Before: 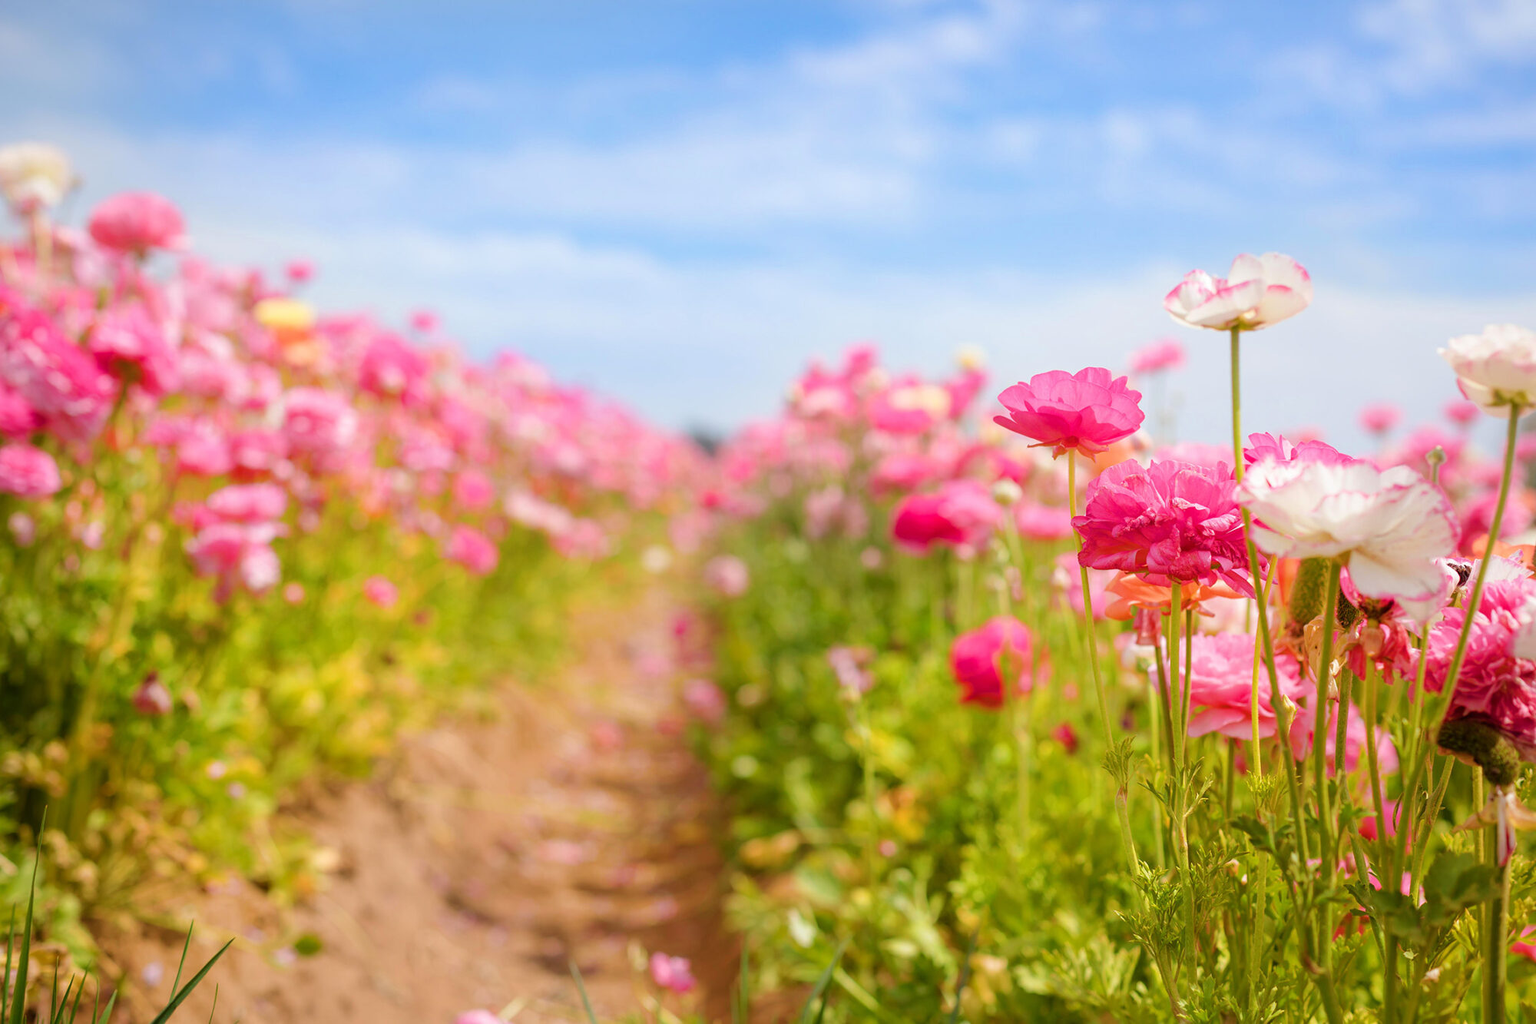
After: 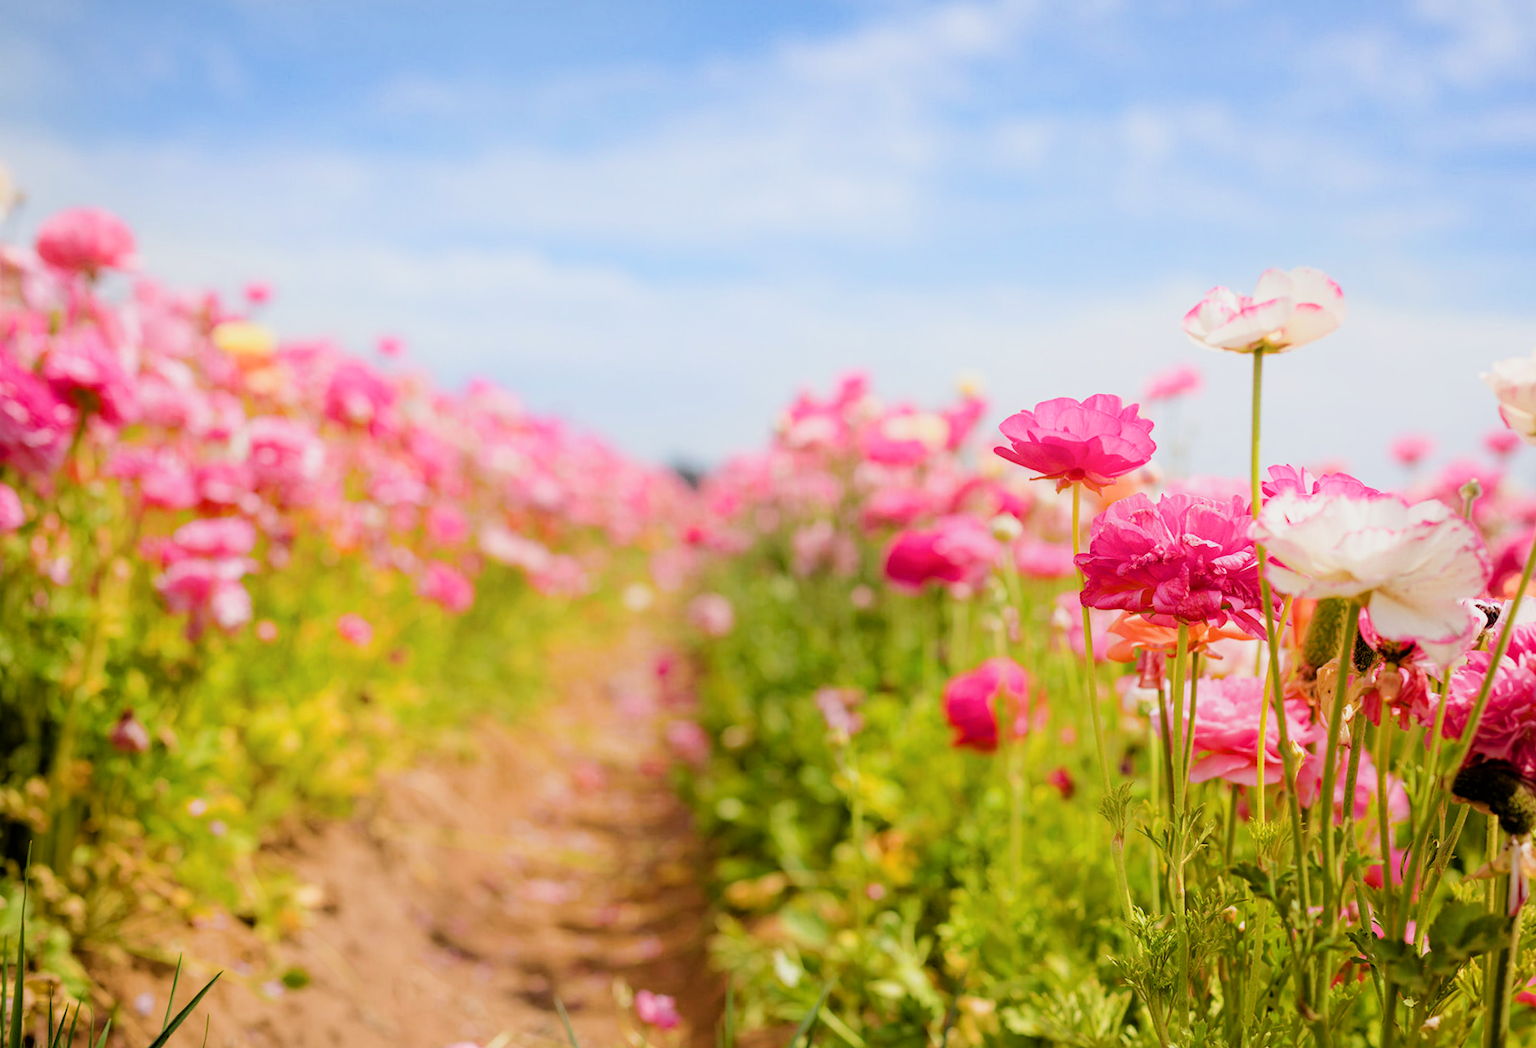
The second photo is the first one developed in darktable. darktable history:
rotate and perspective: rotation 0.074°, lens shift (vertical) 0.096, lens shift (horizontal) -0.041, crop left 0.043, crop right 0.952, crop top 0.024, crop bottom 0.979
shadows and highlights: shadows 0, highlights 40
filmic rgb: black relative exposure -5 EV, white relative exposure 3.5 EV, hardness 3.19, contrast 1.2, highlights saturation mix -50%
haze removal: compatibility mode true, adaptive false
